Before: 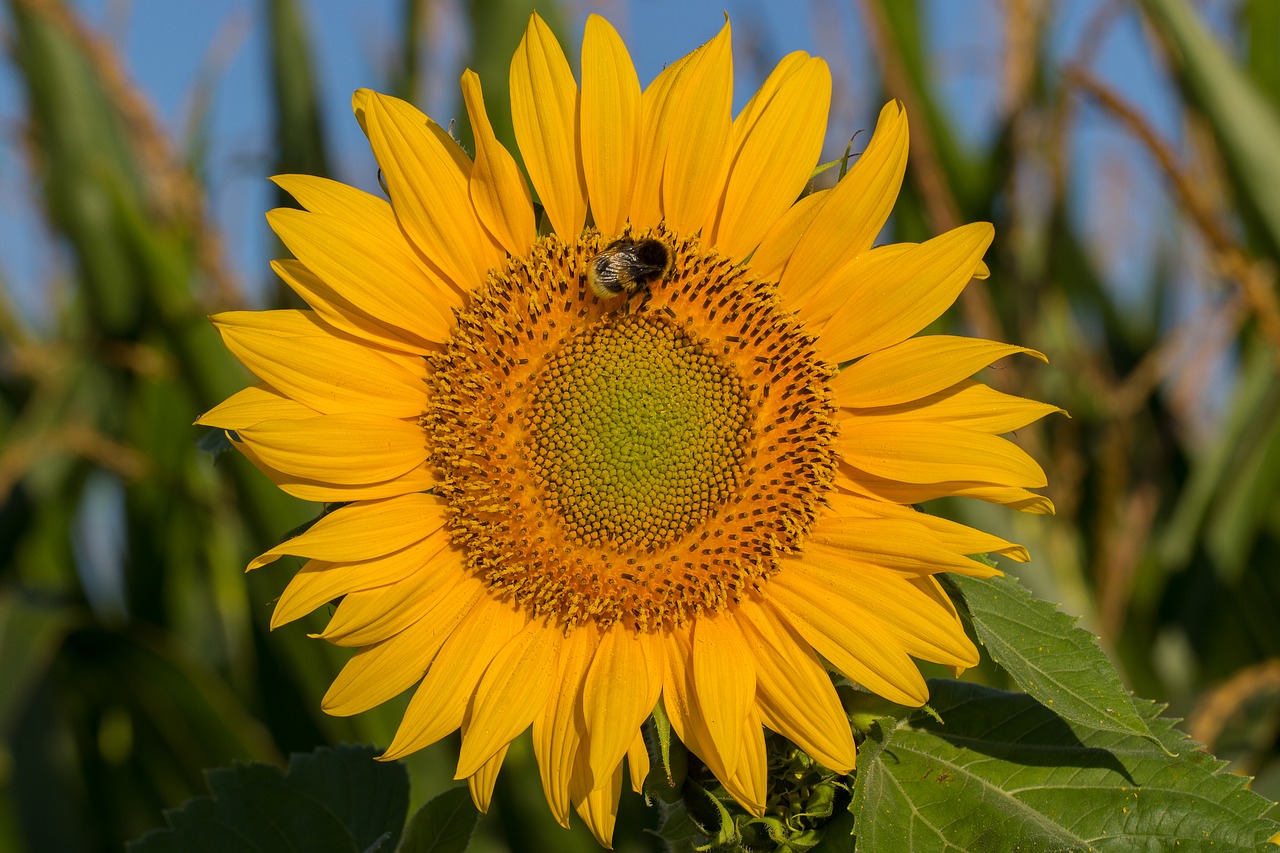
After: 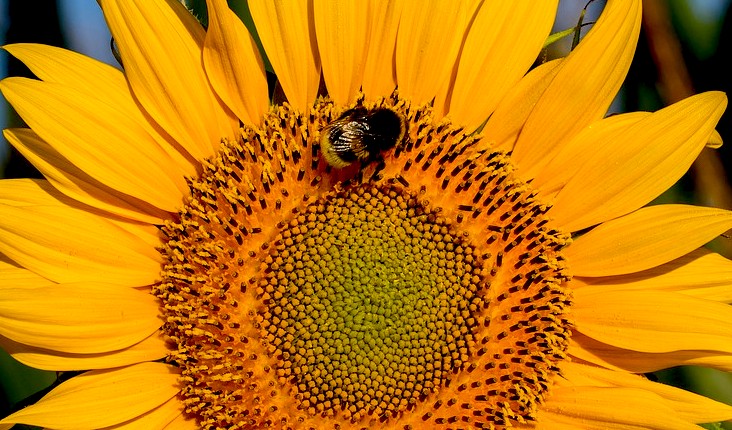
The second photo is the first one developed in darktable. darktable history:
tone equalizer: -8 EV -0.417 EV, -7 EV -0.389 EV, -6 EV -0.333 EV, -5 EV -0.222 EV, -3 EV 0.222 EV, -2 EV 0.333 EV, -1 EV 0.389 EV, +0 EV 0.417 EV, edges refinement/feathering 500, mask exposure compensation -1.57 EV, preserve details no
exposure: black level correction 0.047, exposure 0.013 EV, compensate highlight preservation false
crop: left 20.932%, top 15.471%, right 21.848%, bottom 34.081%
